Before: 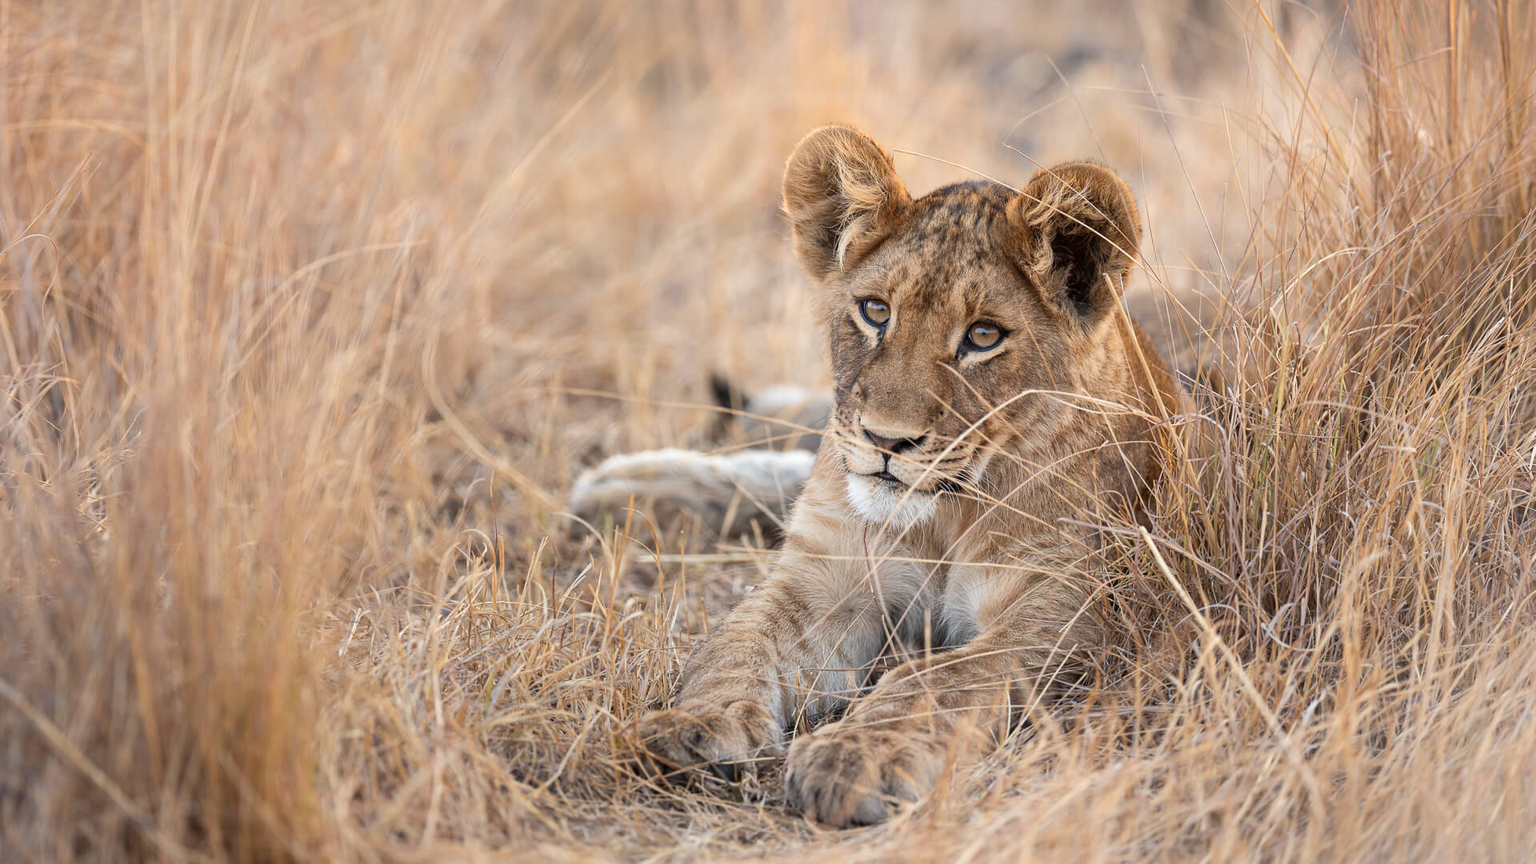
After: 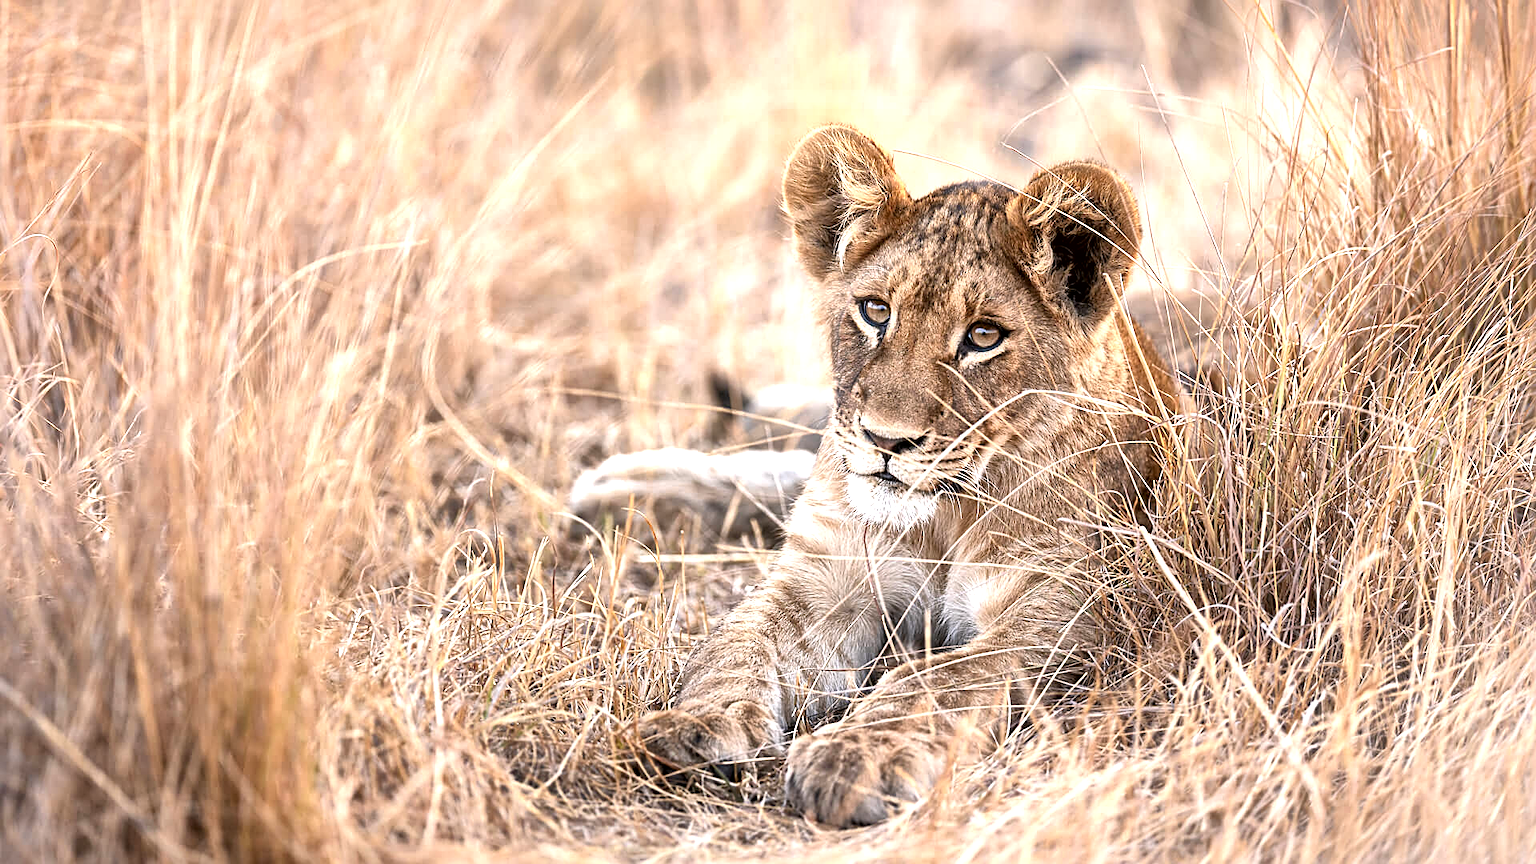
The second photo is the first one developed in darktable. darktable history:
color correction: highlights a* 2.95, highlights b* -0.985, shadows a* -0.085, shadows b* 1.89, saturation 0.981
local contrast: mode bilateral grid, contrast 20, coarseness 50, detail 179%, midtone range 0.2
tone equalizer: -8 EV -0.781 EV, -7 EV -0.732 EV, -6 EV -0.595 EV, -5 EV -0.381 EV, -3 EV 0.395 EV, -2 EV 0.6 EV, -1 EV 0.687 EV, +0 EV 0.754 EV
sharpen: on, module defaults
